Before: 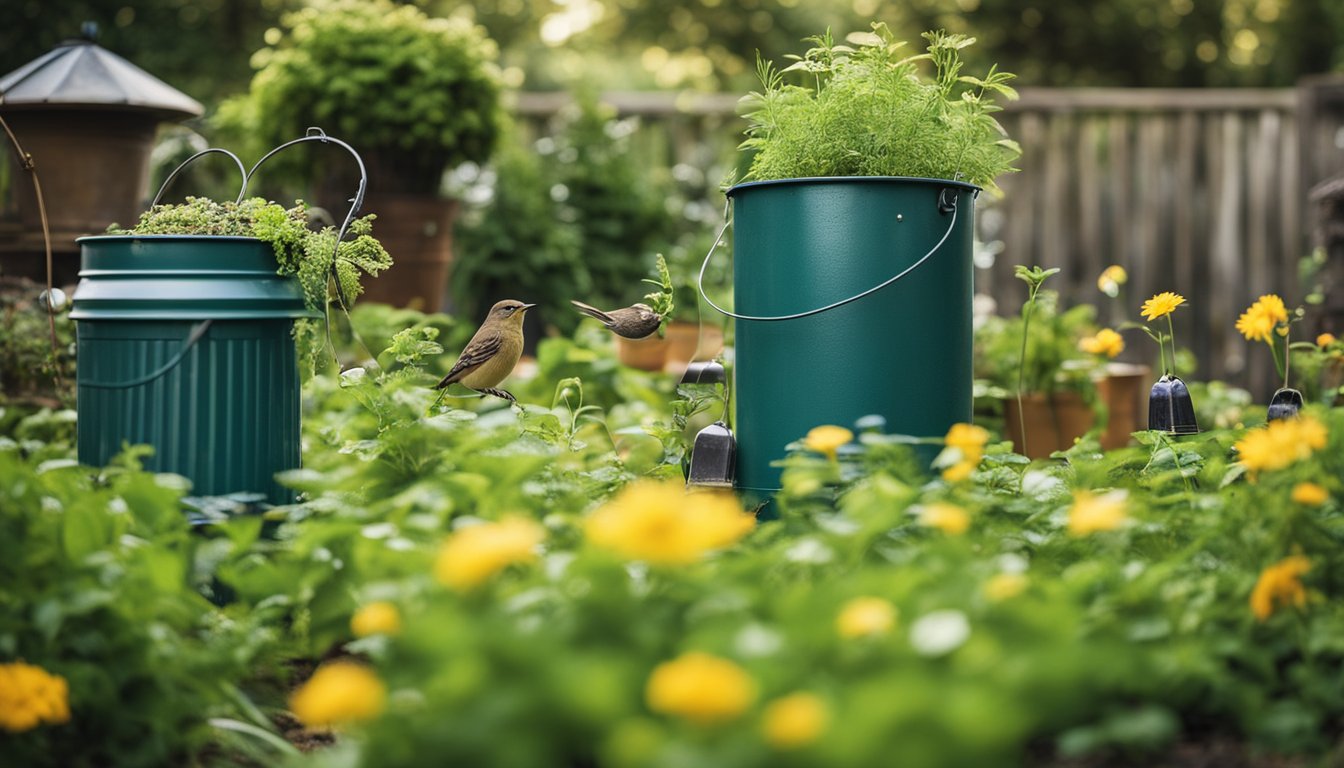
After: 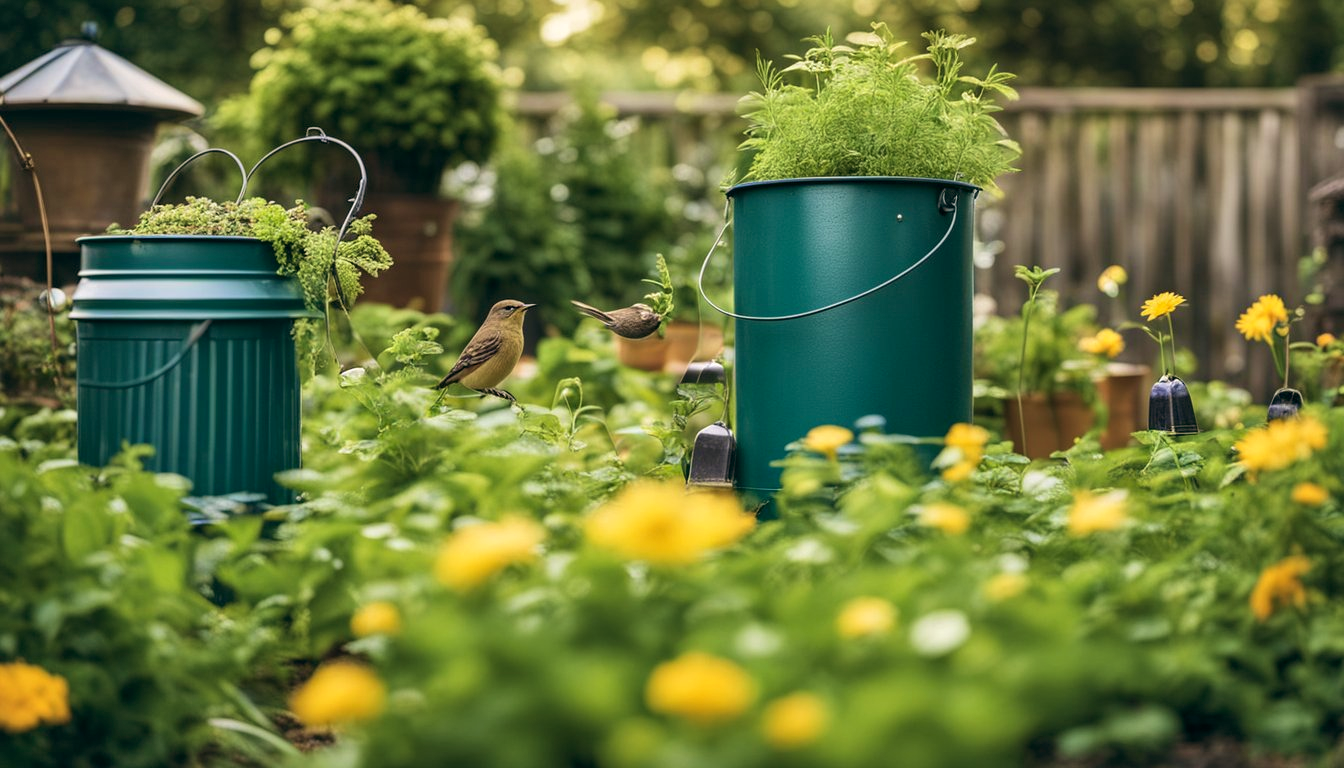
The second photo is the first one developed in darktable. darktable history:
velvia: on, module defaults
shadows and highlights: soften with gaussian
local contrast: highlights 100%, shadows 100%, detail 120%, midtone range 0.2
color balance: lift [1, 0.998, 1.001, 1.002], gamma [1, 1.02, 1, 0.98], gain [1, 1.02, 1.003, 0.98]
